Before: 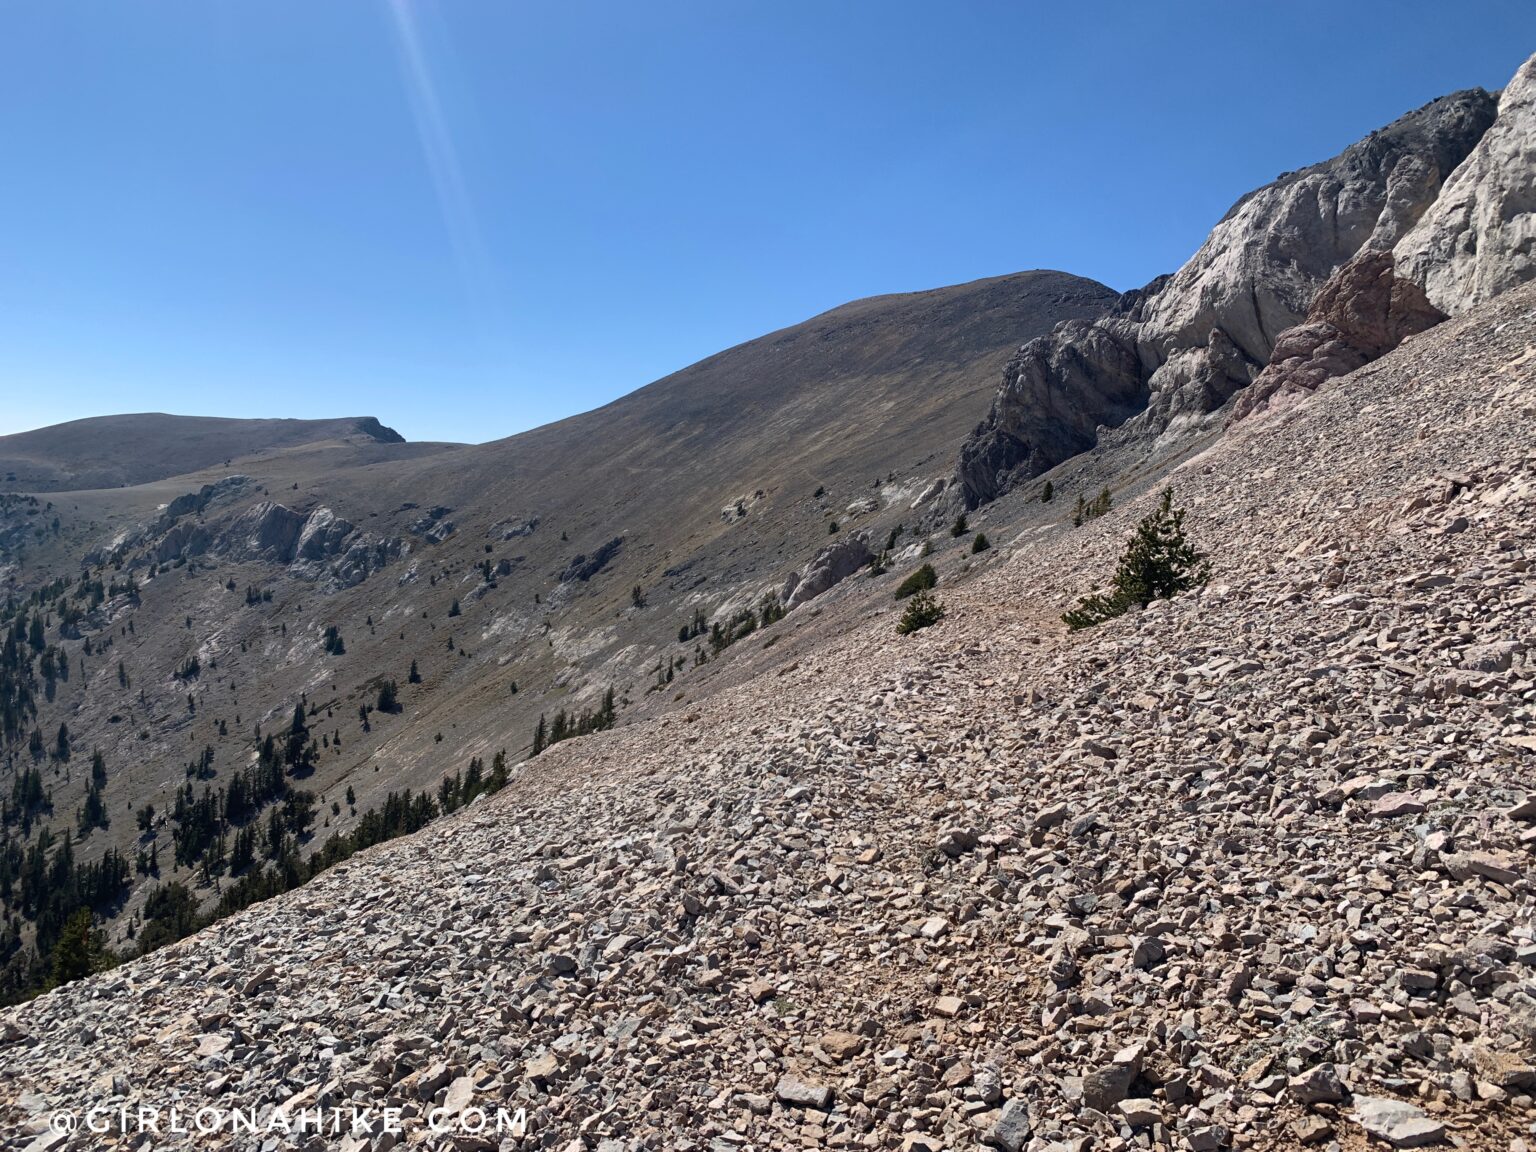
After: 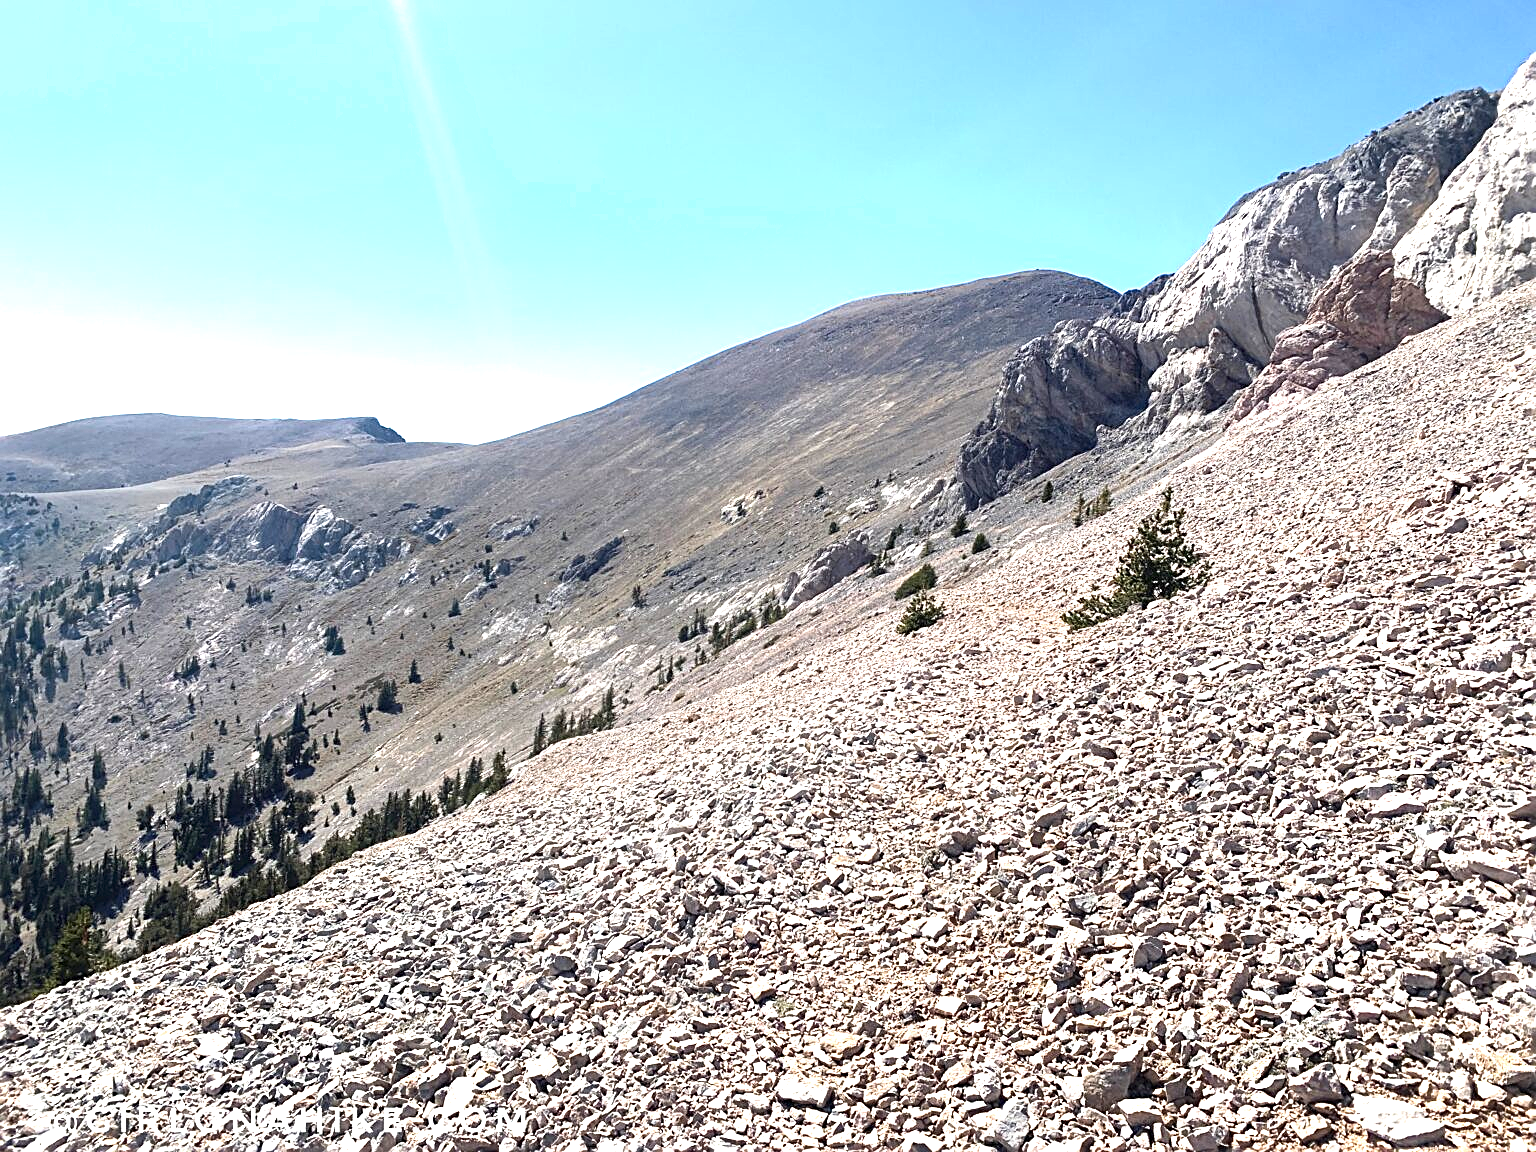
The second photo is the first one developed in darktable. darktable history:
exposure: black level correction 0, exposure 1.469 EV, compensate highlight preservation false
sharpen: on, module defaults
shadows and highlights: shadows -12.43, white point adjustment 3.99, highlights 27.9
